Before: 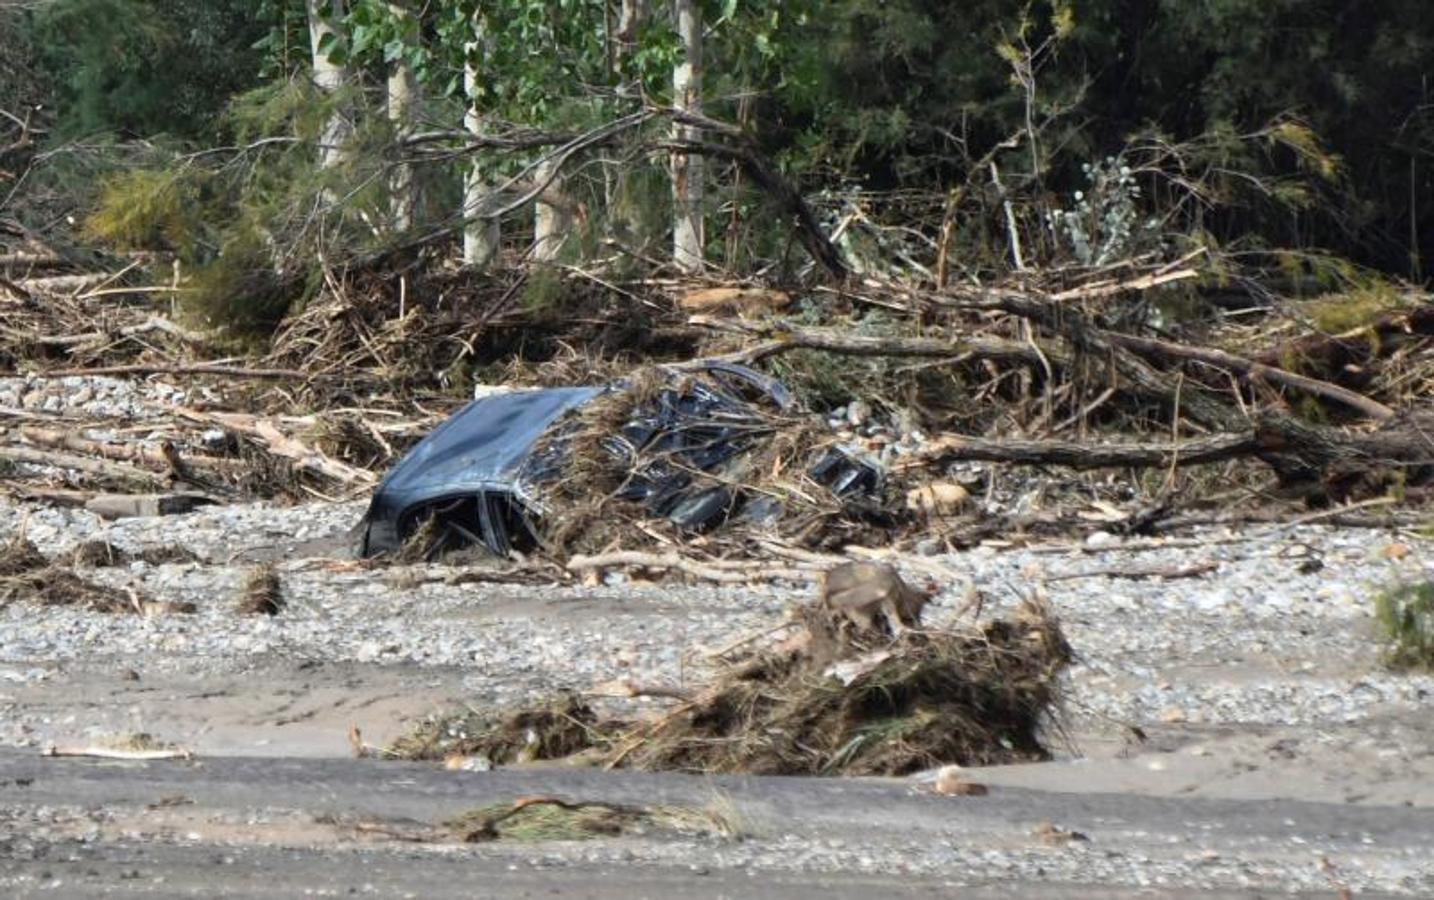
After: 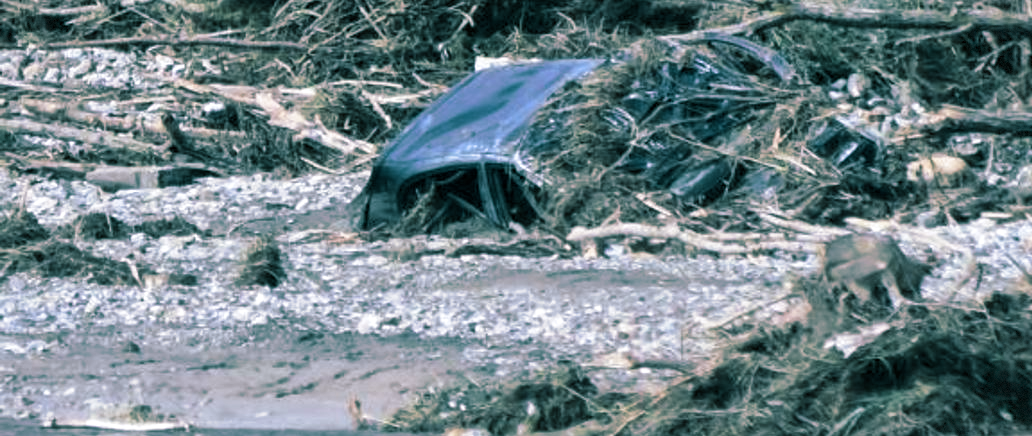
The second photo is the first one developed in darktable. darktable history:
crop: top 36.498%, right 27.964%, bottom 14.995%
shadows and highlights: shadows 22.7, highlights -48.71, soften with gaussian
white balance: red 0.967, blue 1.119, emerald 0.756
split-toning: shadows › hue 186.43°, highlights › hue 49.29°, compress 30.29%
local contrast: mode bilateral grid, contrast 20, coarseness 50, detail 120%, midtone range 0.2
color zones: curves: ch2 [(0, 0.5) (0.143, 0.5) (0.286, 0.489) (0.415, 0.421) (0.571, 0.5) (0.714, 0.5) (0.857, 0.5) (1, 0.5)]
vignetting: fall-off start 100%, brightness -0.406, saturation -0.3, width/height ratio 1.324, dithering 8-bit output, unbound false
